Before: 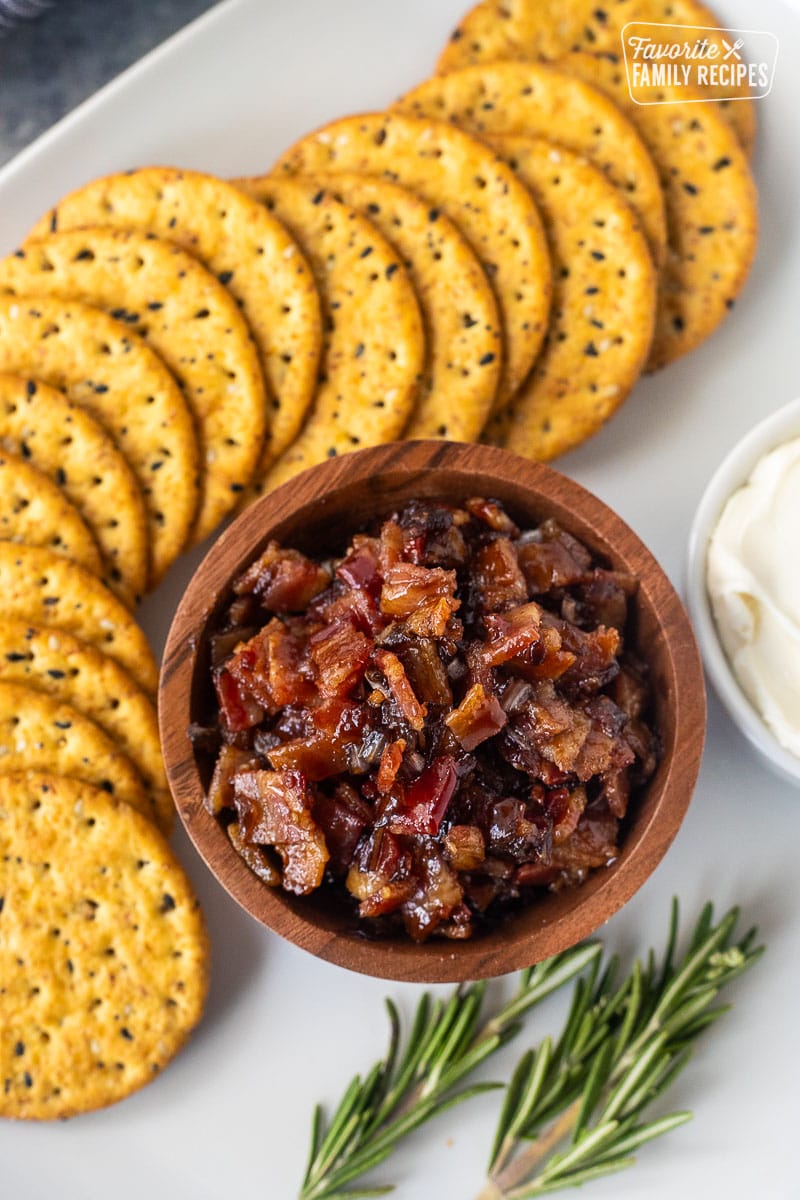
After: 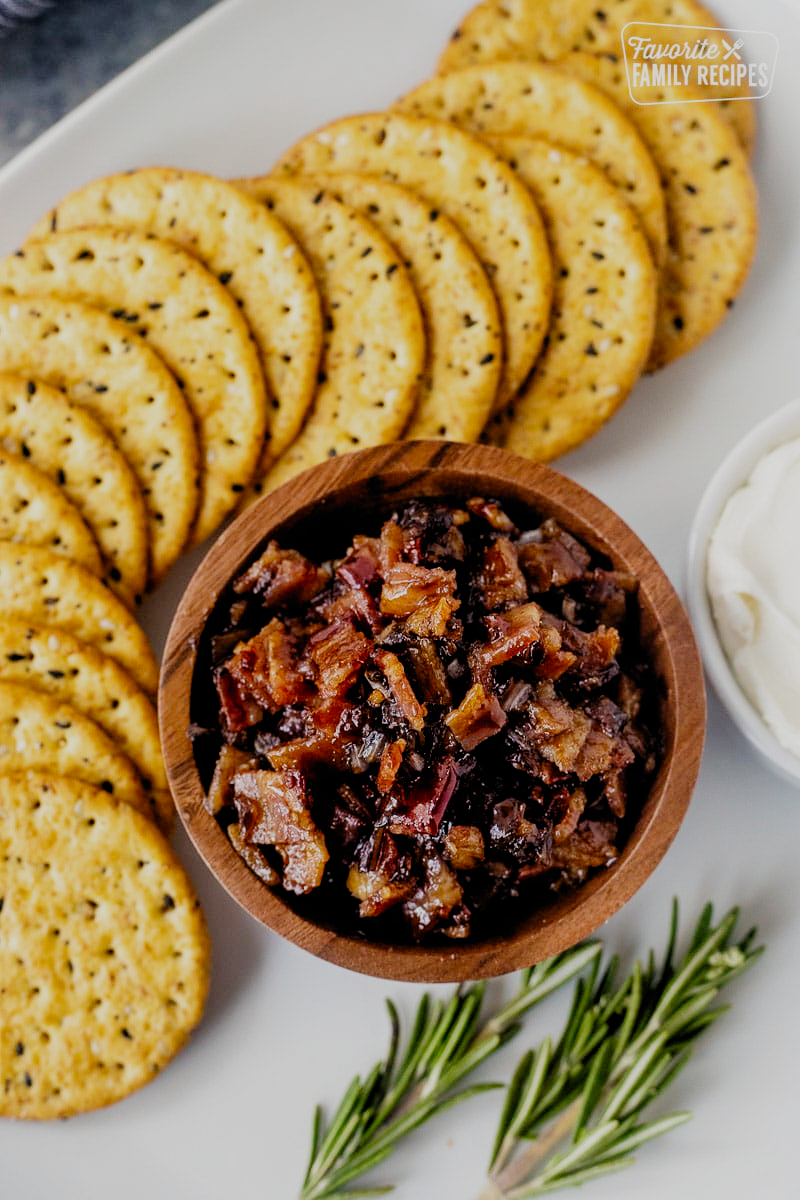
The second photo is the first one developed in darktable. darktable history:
filmic rgb: black relative exposure -4.79 EV, white relative exposure 4.03 EV, threshold 3.01 EV, hardness 2.8, preserve chrominance no, color science v4 (2020), type of noise poissonian, enable highlight reconstruction true
